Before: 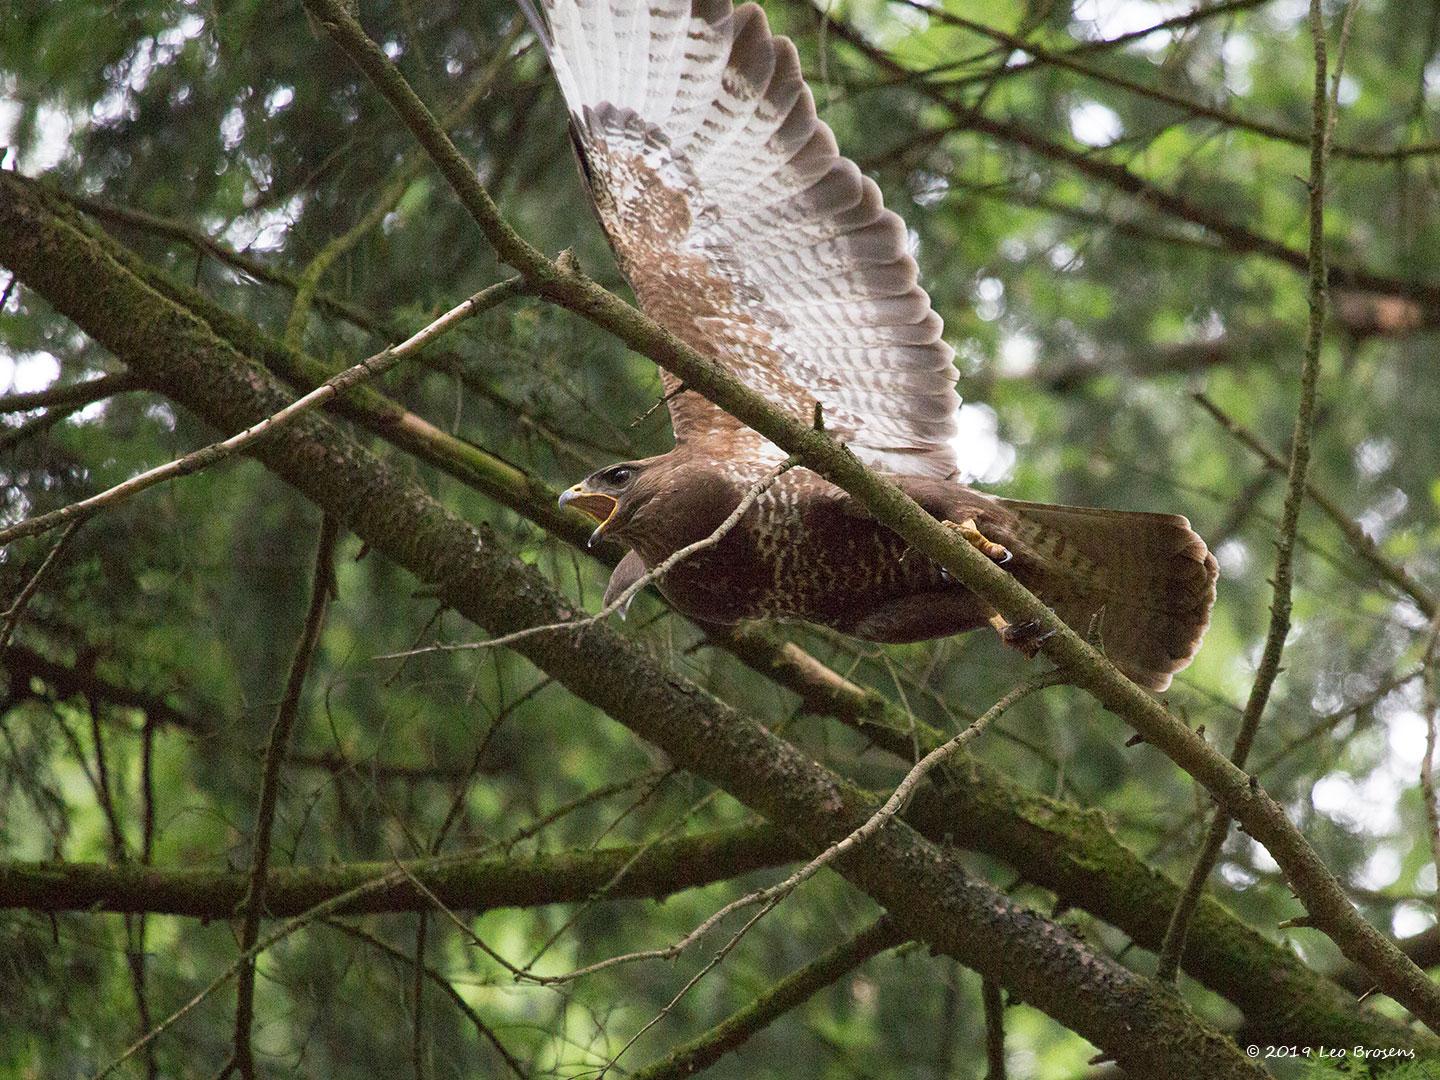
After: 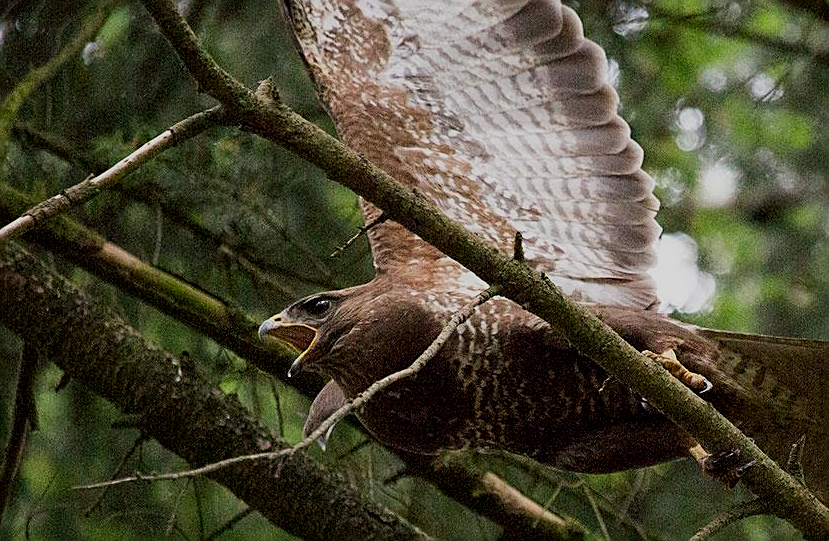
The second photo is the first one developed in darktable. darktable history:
crop: left 20.878%, top 15.778%, right 21.54%, bottom 34.086%
sharpen: on, module defaults
contrast brightness saturation: contrast 0.066, brightness -0.129, saturation 0.054
filmic rgb: black relative exposure -7.94 EV, white relative exposure 4.09 EV, hardness 4.04, latitude 51.47%, contrast 1.011, shadows ↔ highlights balance 6.12%
